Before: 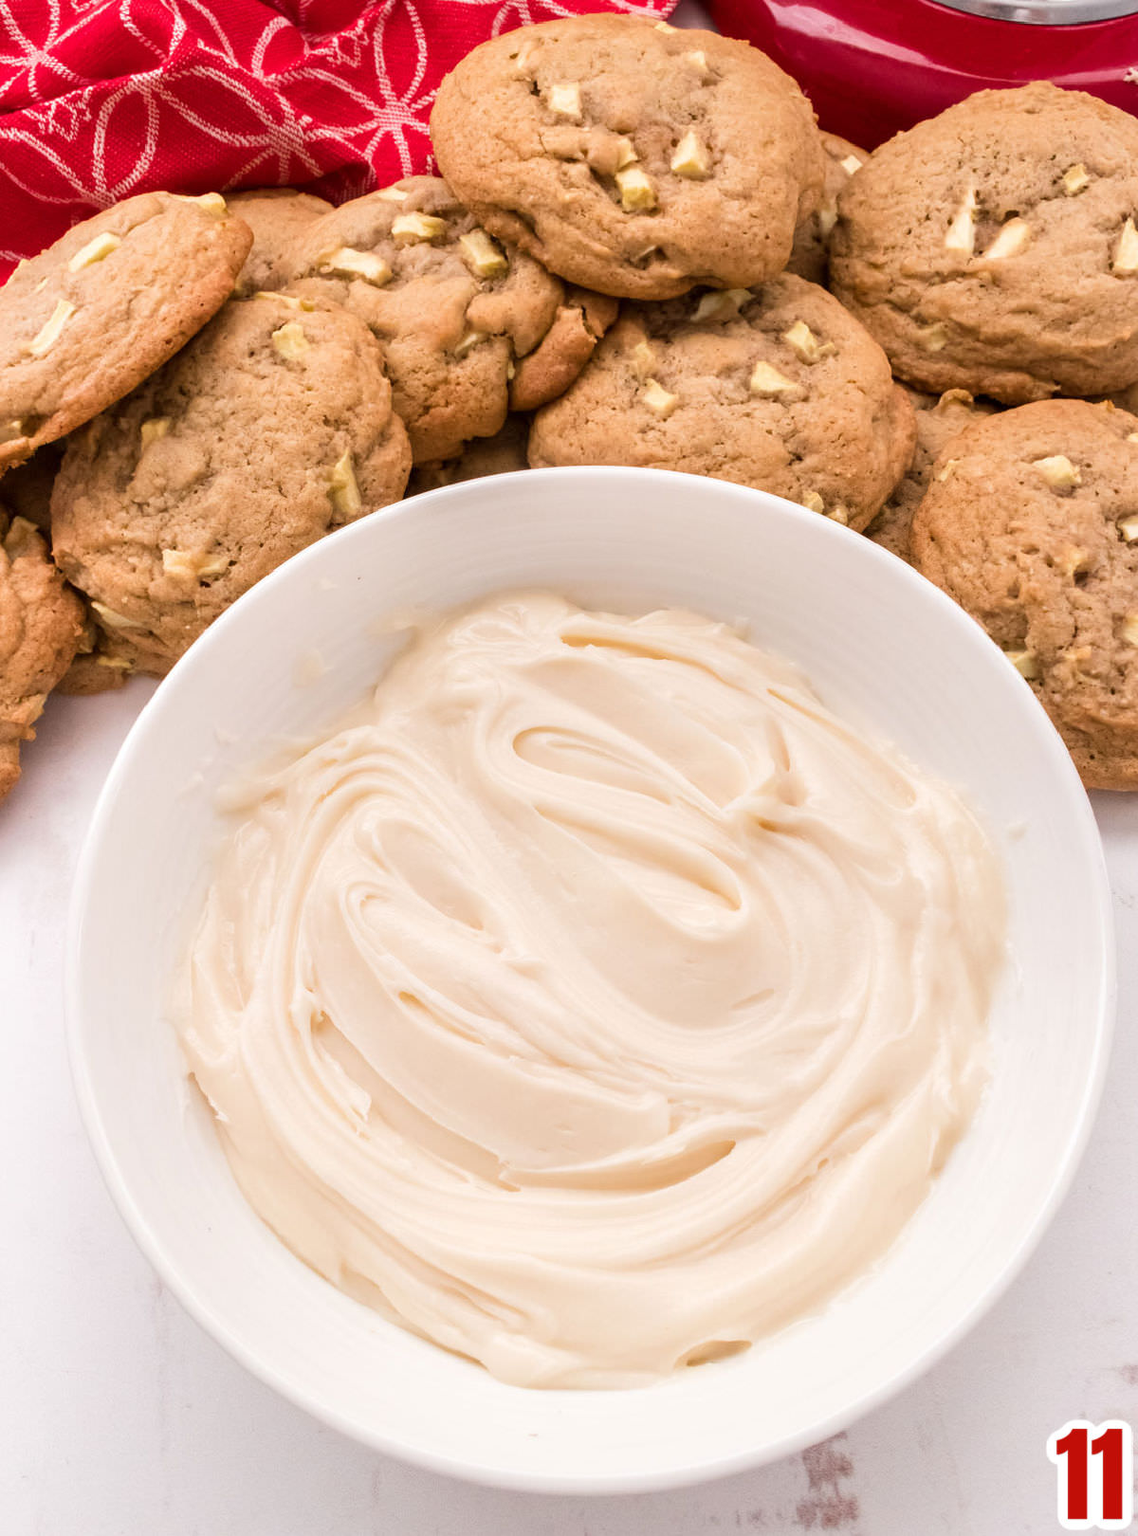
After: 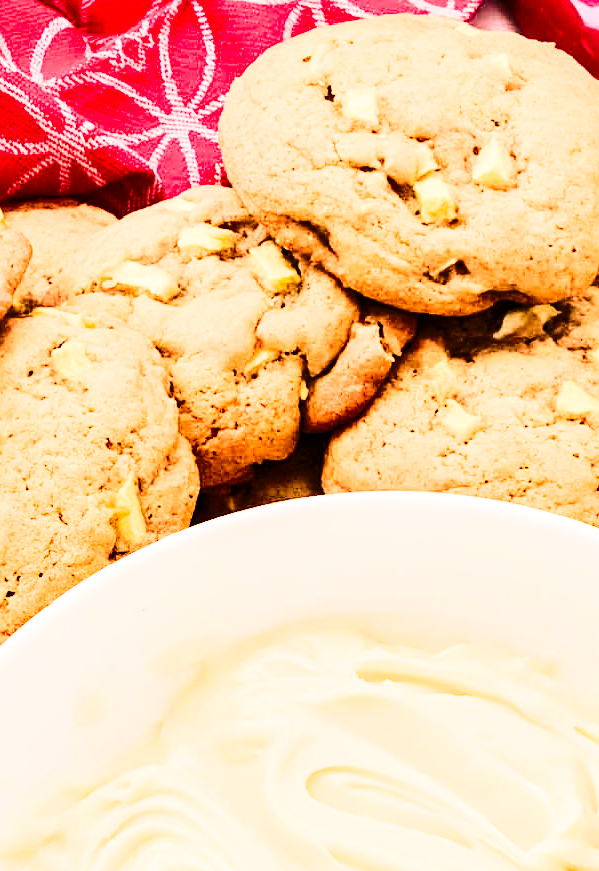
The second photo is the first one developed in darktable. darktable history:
shadows and highlights: radius 171.94, shadows 27.15, white point adjustment 3.01, highlights -68.75, soften with gaussian
sharpen: amount 0.475
exposure: black level correction 0, exposure 1.102 EV, compensate exposure bias true, compensate highlight preservation false
filmic rgb: black relative exposure -7.65 EV, white relative exposure 4.56 EV, threshold 5.96 EV, hardness 3.61, contrast 1.056, enable highlight reconstruction true
crop: left 19.596%, right 30.419%, bottom 46.219%
contrast brightness saturation: contrast 0.145, brightness 0.223
tone curve: curves: ch0 [(0, 0.023) (0.113, 0.084) (0.285, 0.301) (0.673, 0.796) (0.845, 0.932) (0.994, 0.971)]; ch1 [(0, 0) (0.456, 0.437) (0.498, 0.5) (0.57, 0.559) (0.631, 0.639) (1, 1)]; ch2 [(0, 0) (0.417, 0.44) (0.46, 0.453) (0.502, 0.507) (0.55, 0.57) (0.67, 0.712) (1, 1)], color space Lab, linked channels, preserve colors none
tone equalizer: -8 EV -0.436 EV, -7 EV -0.357 EV, -6 EV -0.318 EV, -5 EV -0.185 EV, -3 EV 0.208 EV, -2 EV 0.362 EV, -1 EV 0.413 EV, +0 EV 0.389 EV, mask exposure compensation -0.498 EV
